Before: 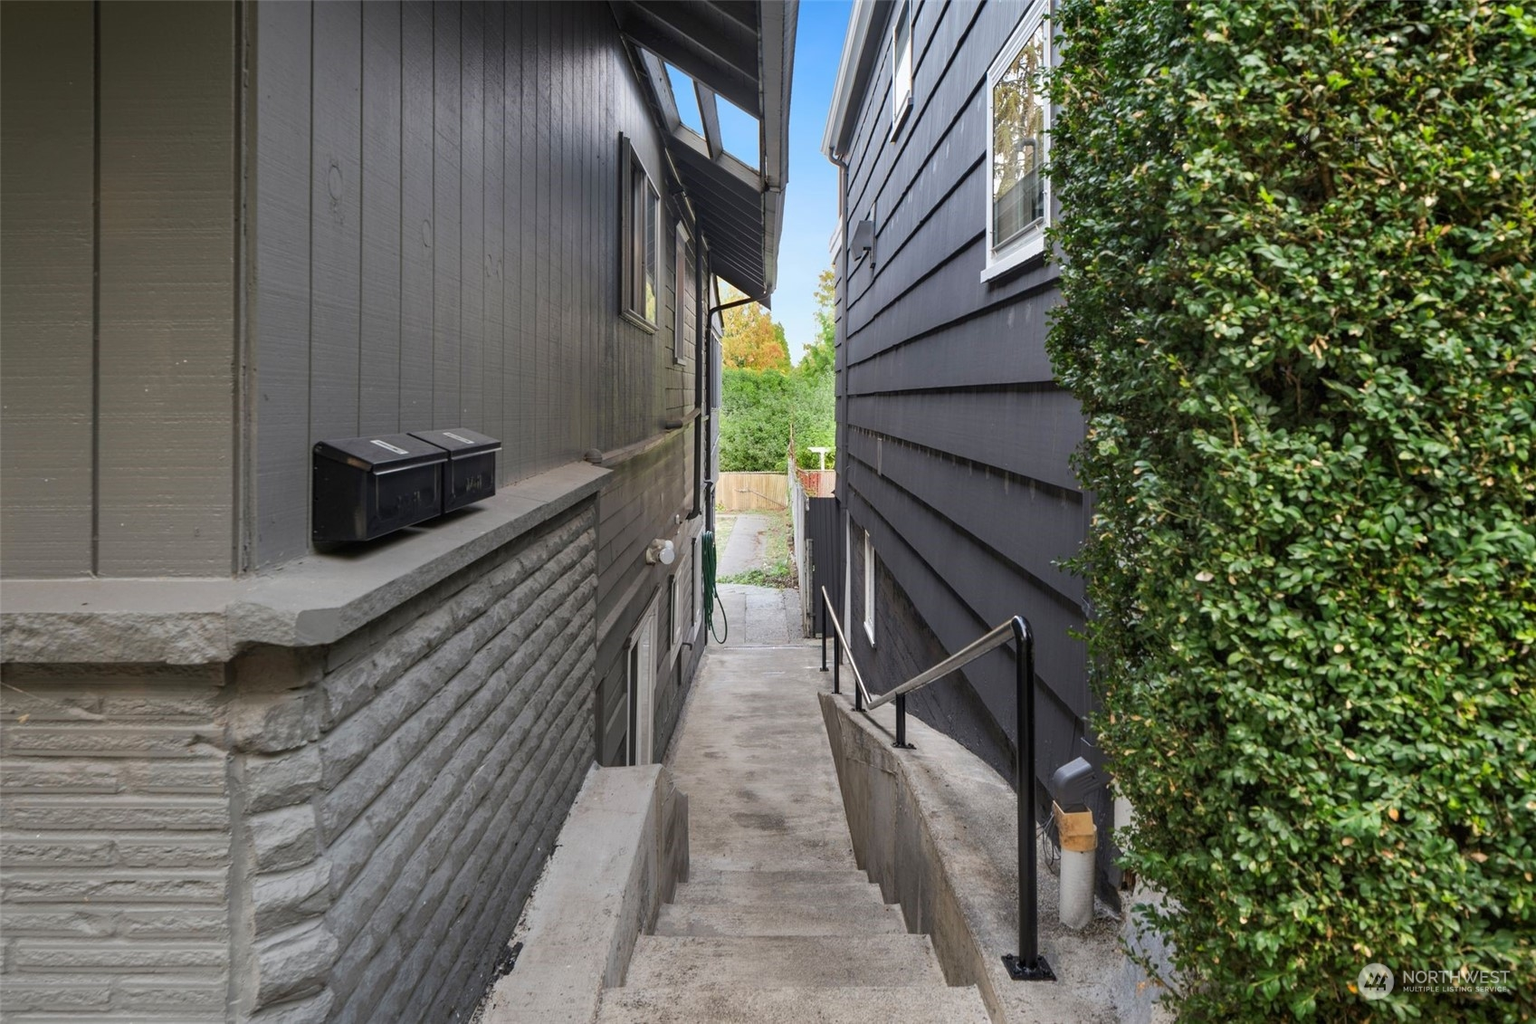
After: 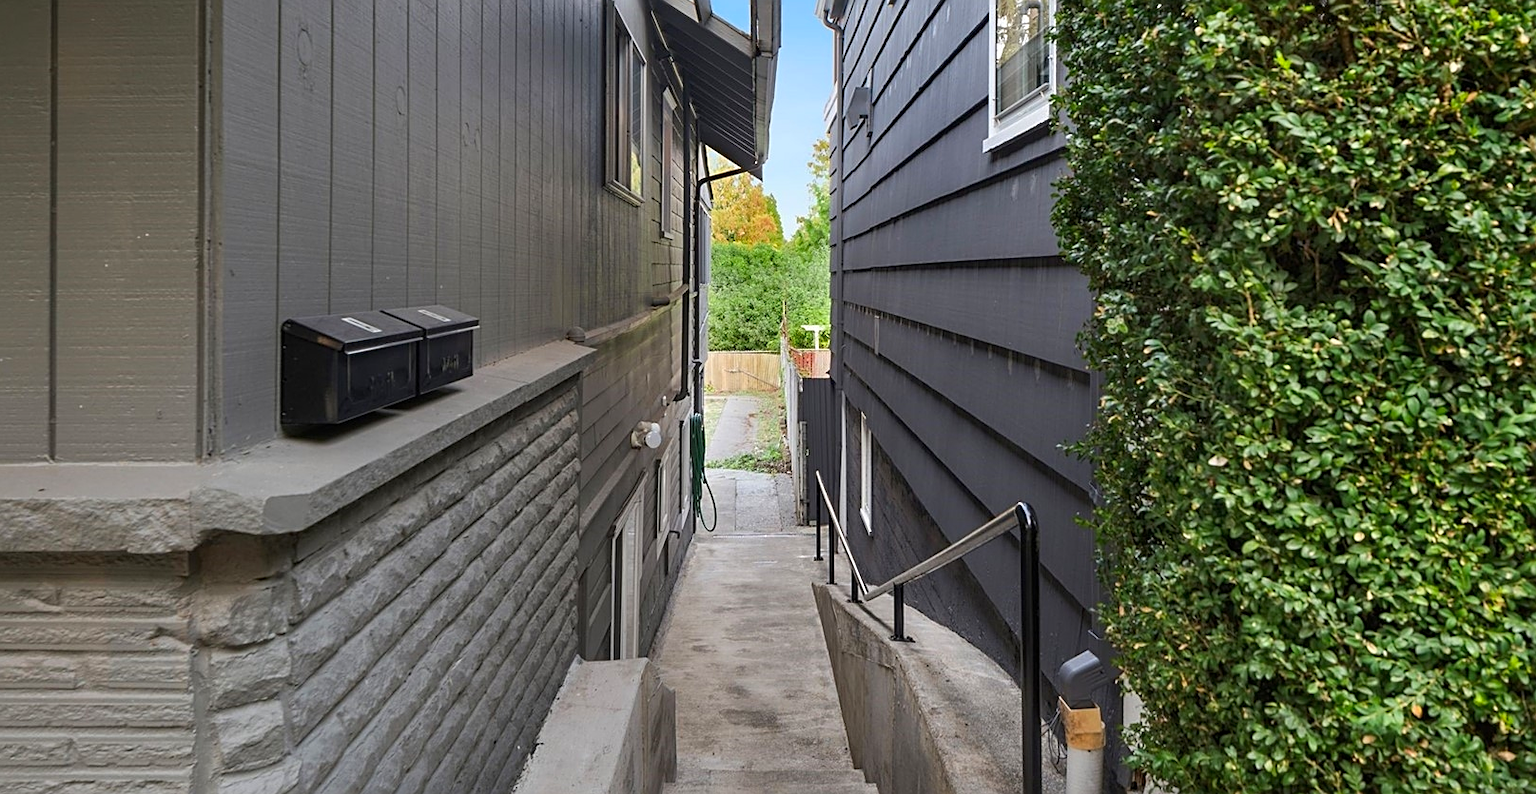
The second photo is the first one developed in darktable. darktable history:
crop and rotate: left 2.947%, top 13.473%, right 1.877%, bottom 12.659%
sharpen: on, module defaults
color correction: highlights b* -0.054, saturation 1.13
